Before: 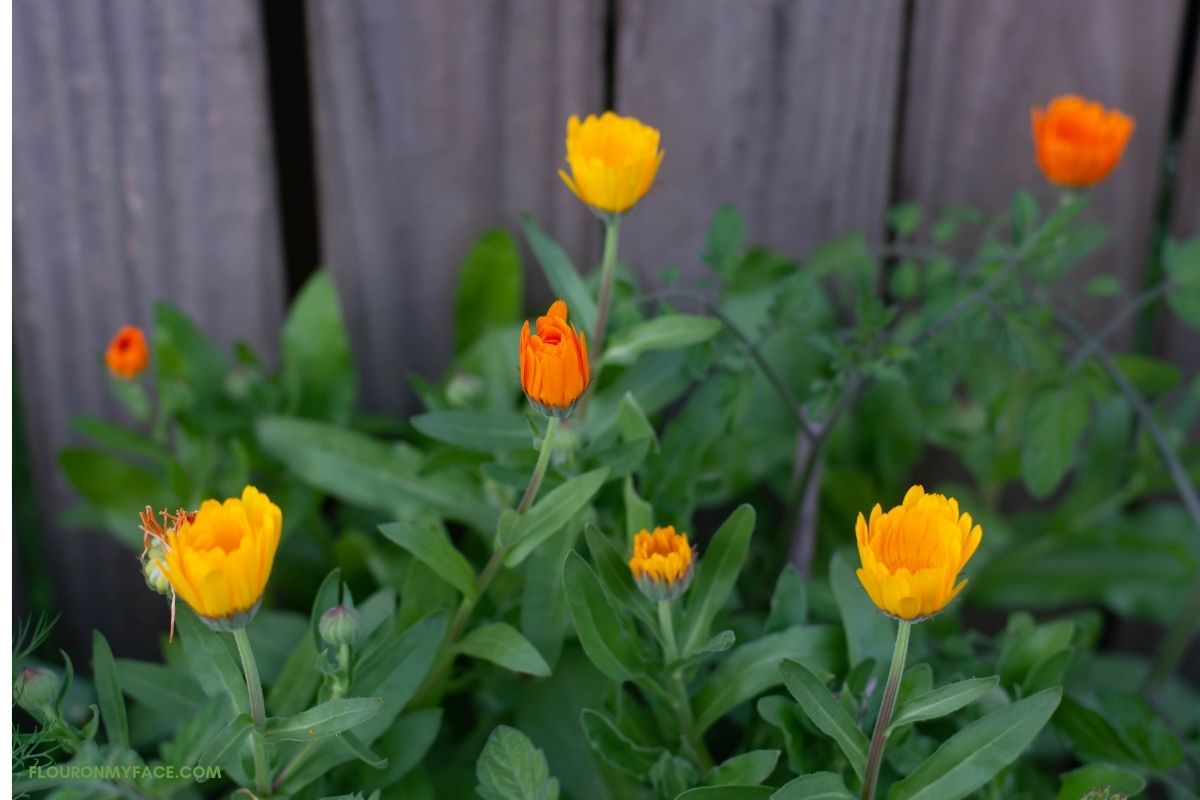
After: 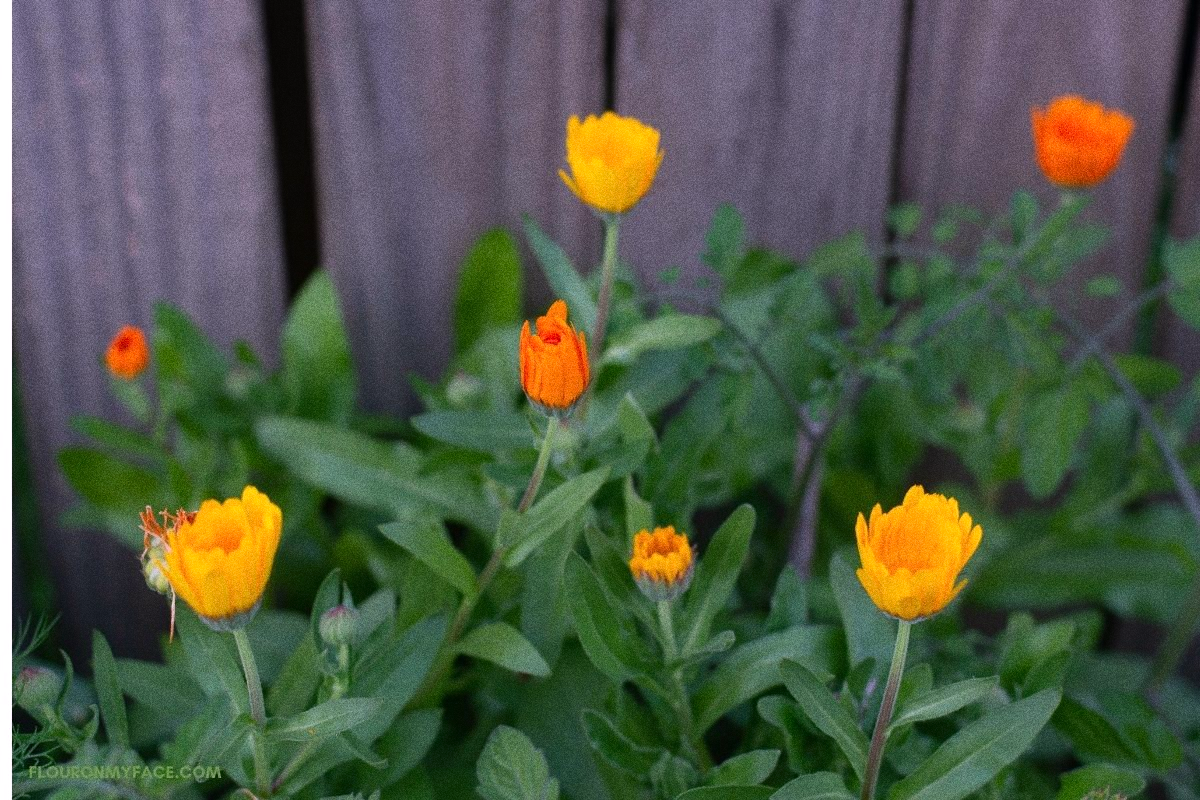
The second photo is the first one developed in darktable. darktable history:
grain: coarseness 0.09 ISO, strength 40%
white balance: red 1.05, blue 1.072
